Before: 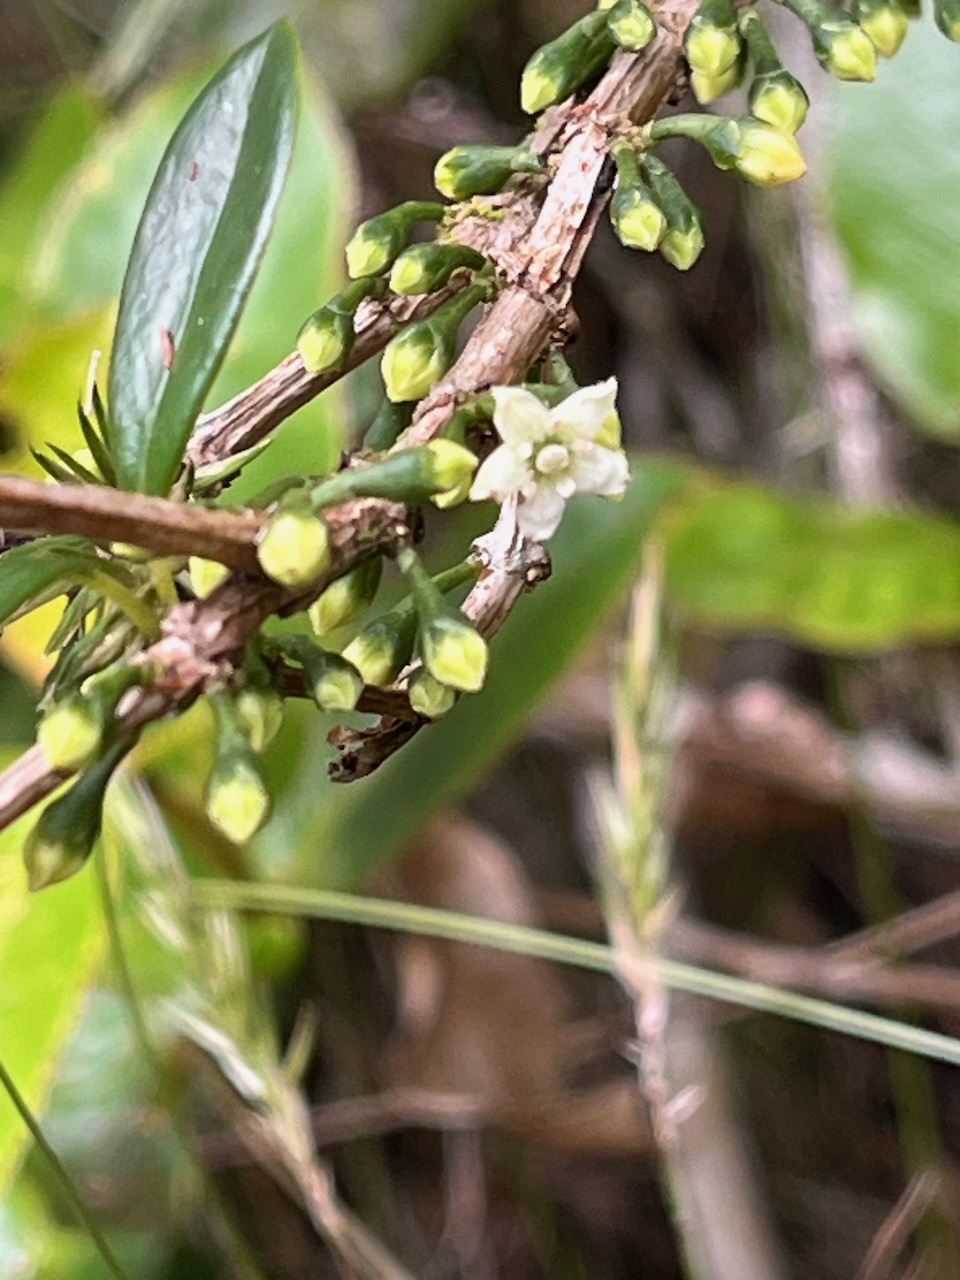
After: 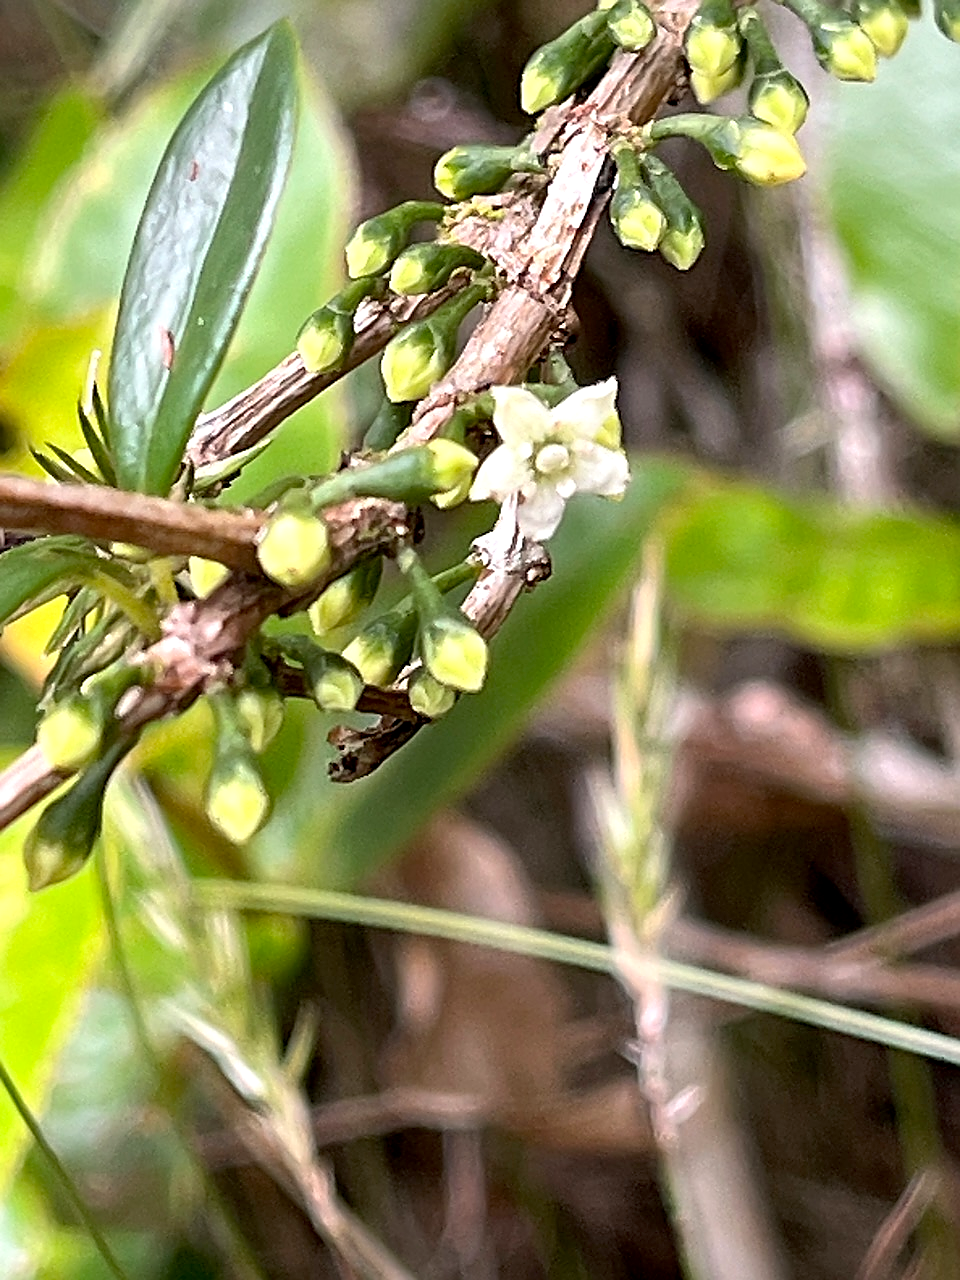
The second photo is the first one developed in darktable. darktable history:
sharpen: radius 1.373, amount 1.265, threshold 0.723
exposure: black level correction 0.001, exposure 0.298 EV, compensate exposure bias true, compensate highlight preservation false
